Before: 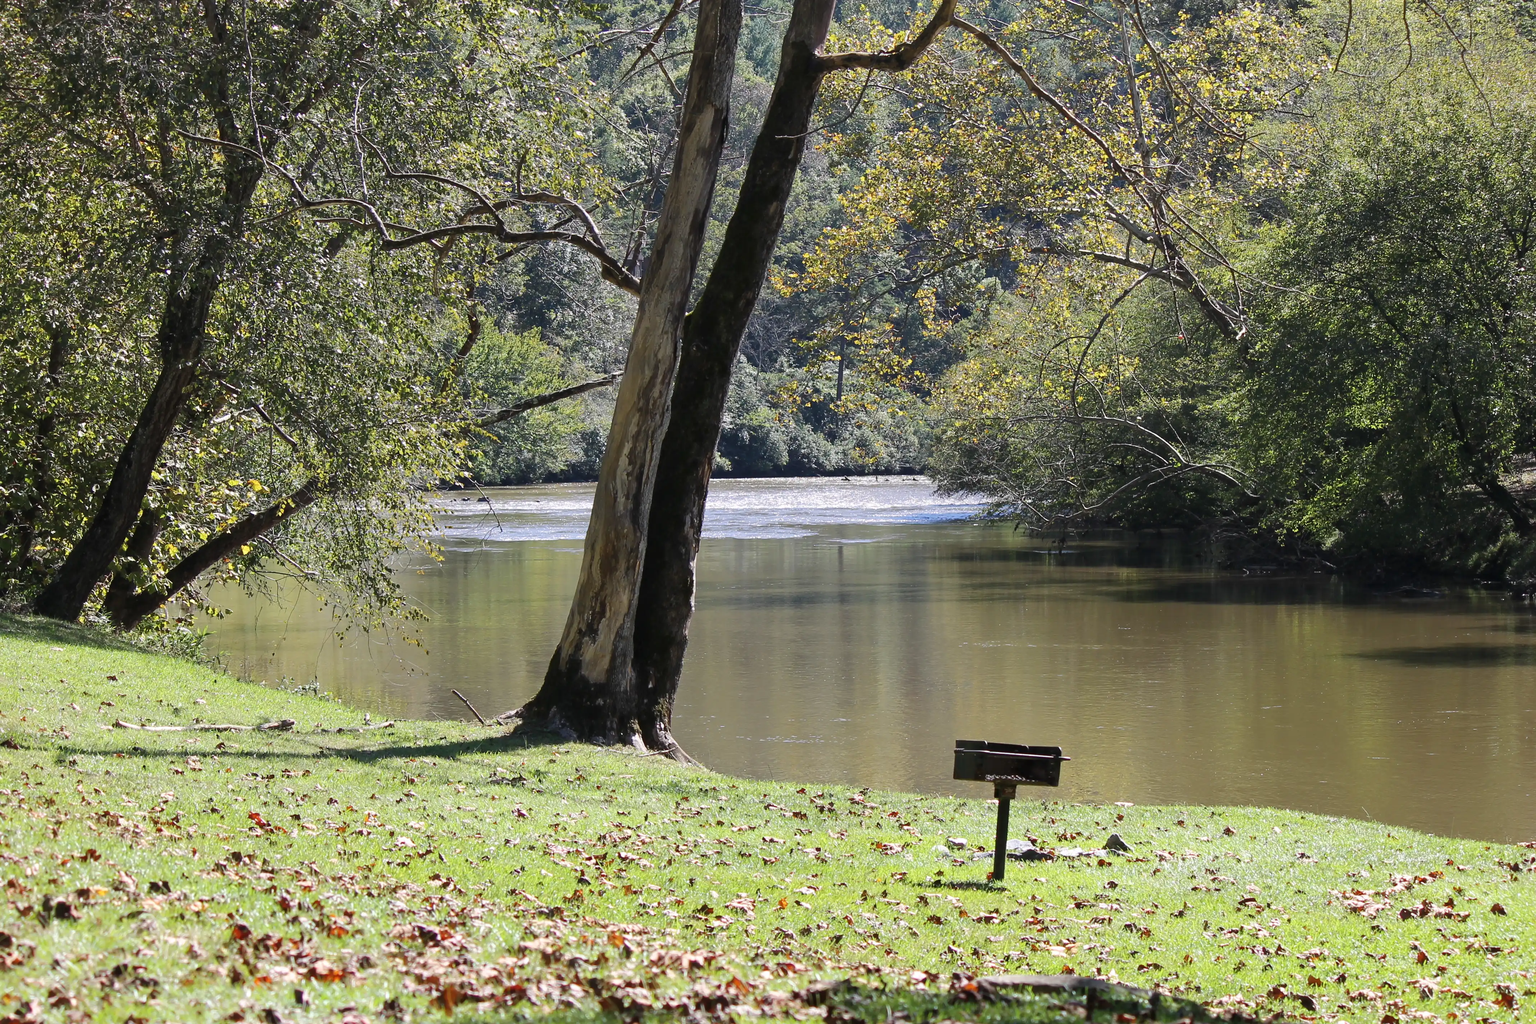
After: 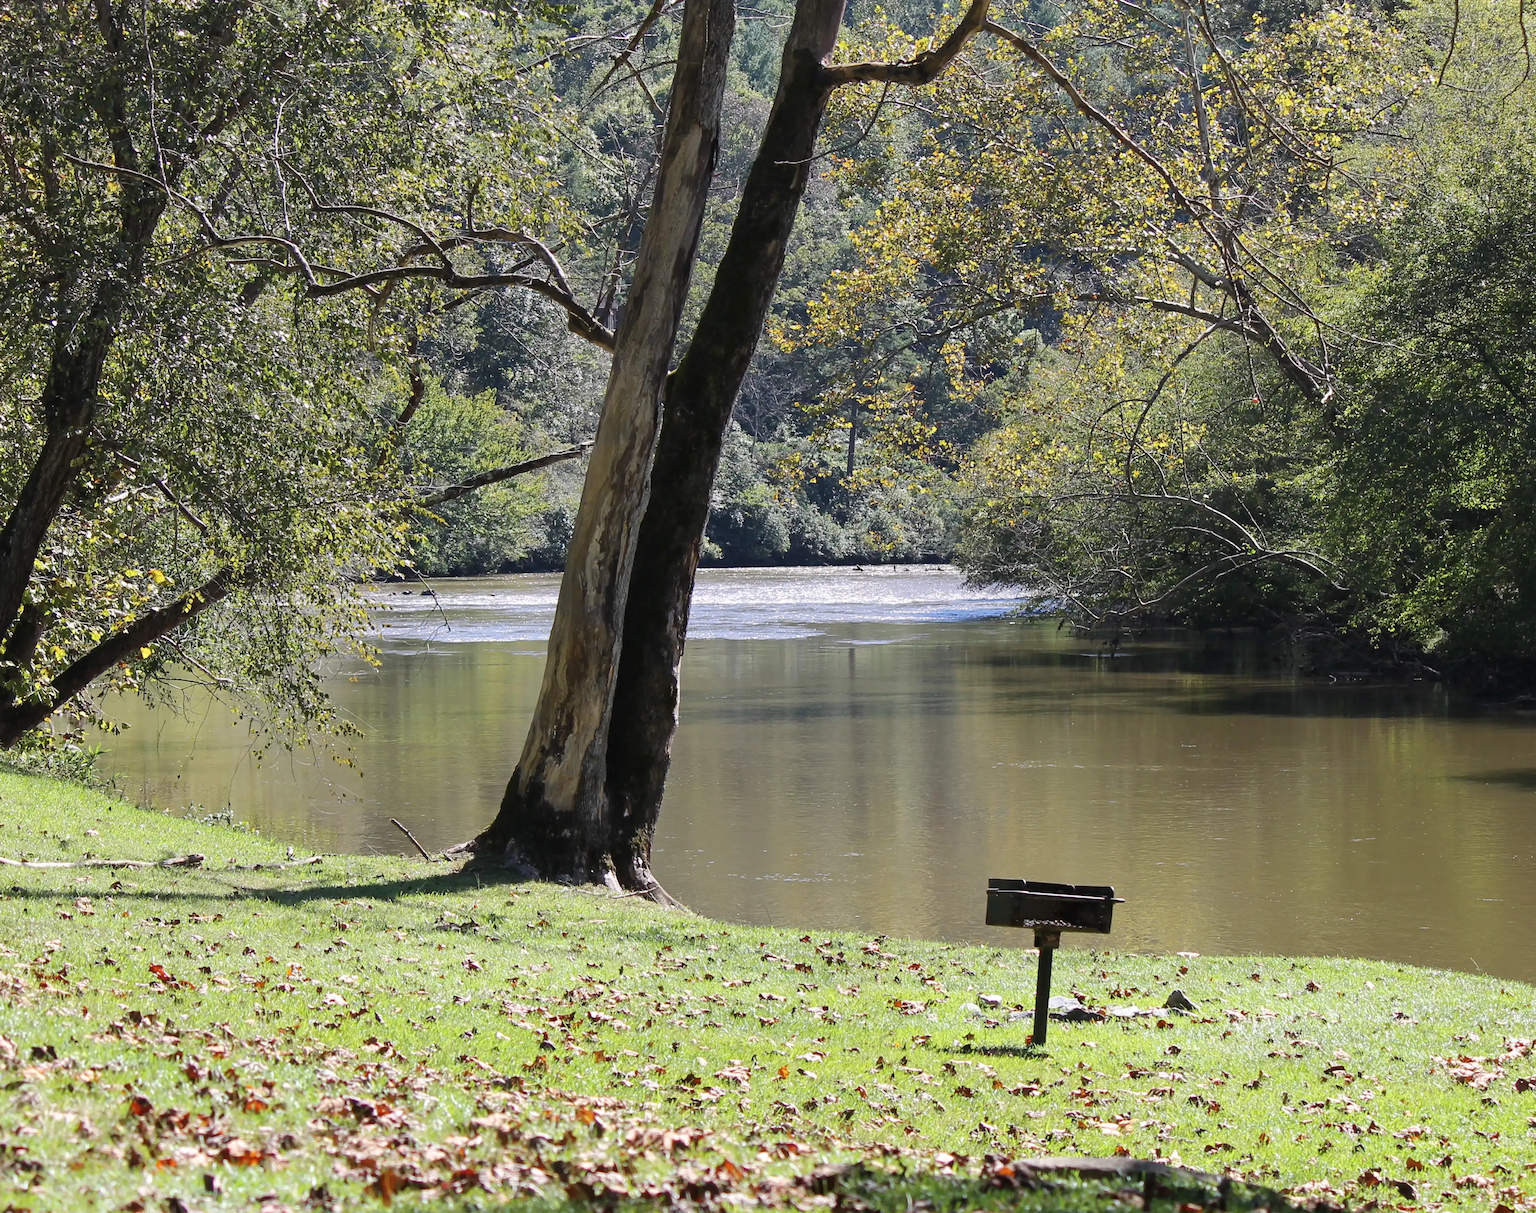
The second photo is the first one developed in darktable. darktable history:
crop: left 8.026%, right 7.374%
exposure: compensate highlight preservation false
